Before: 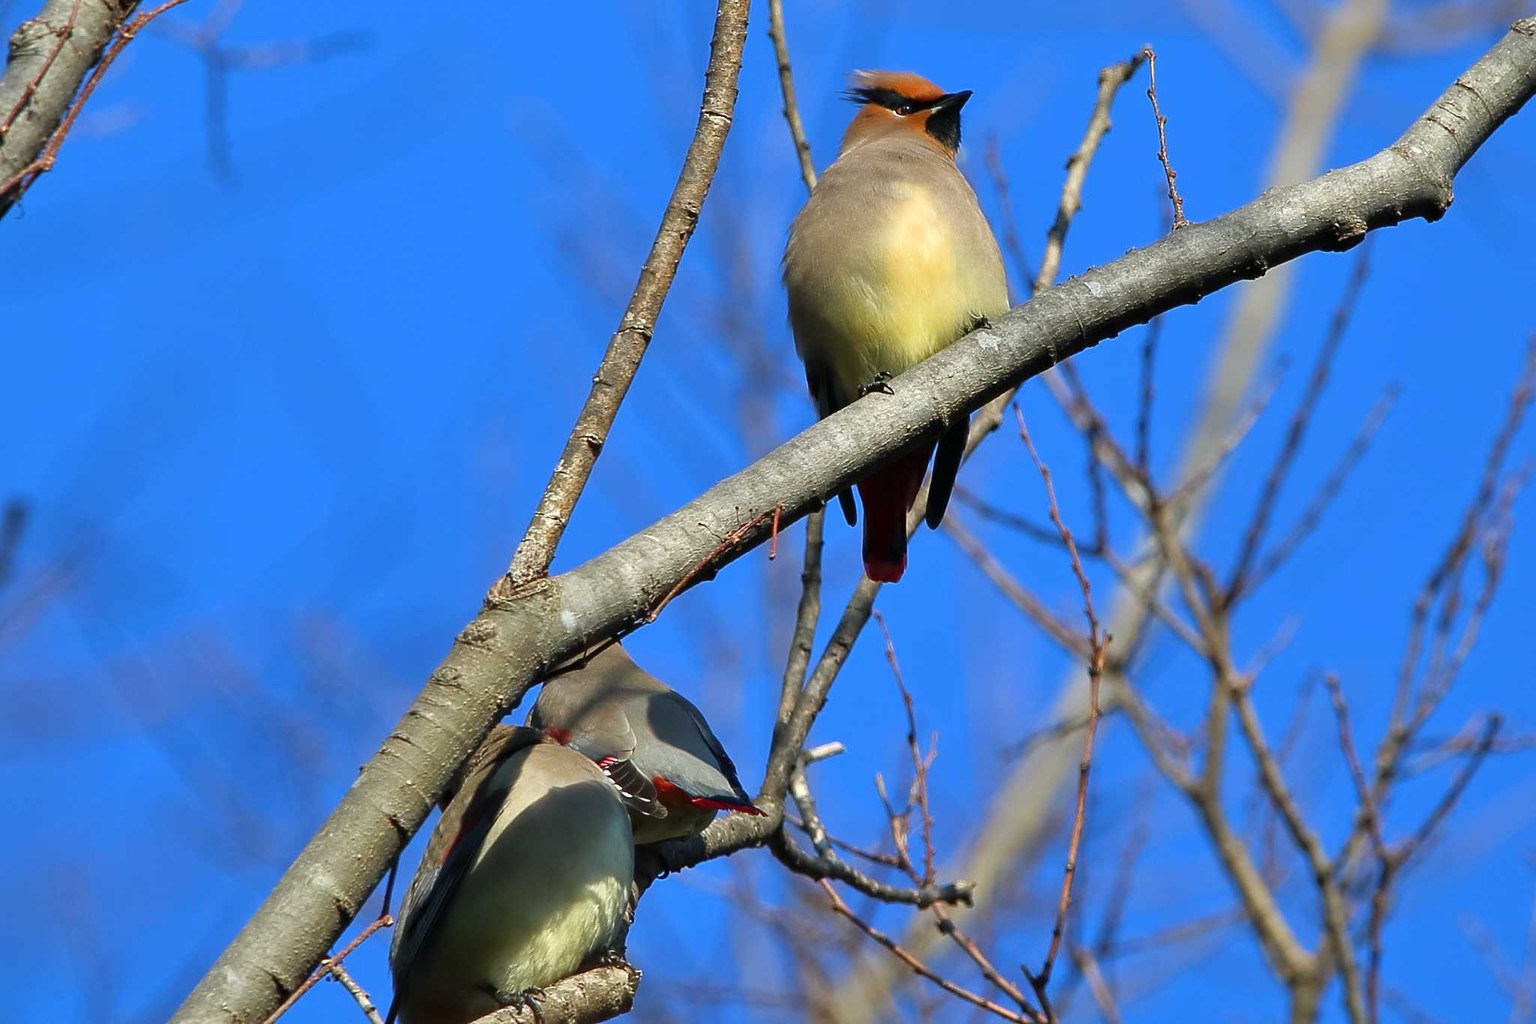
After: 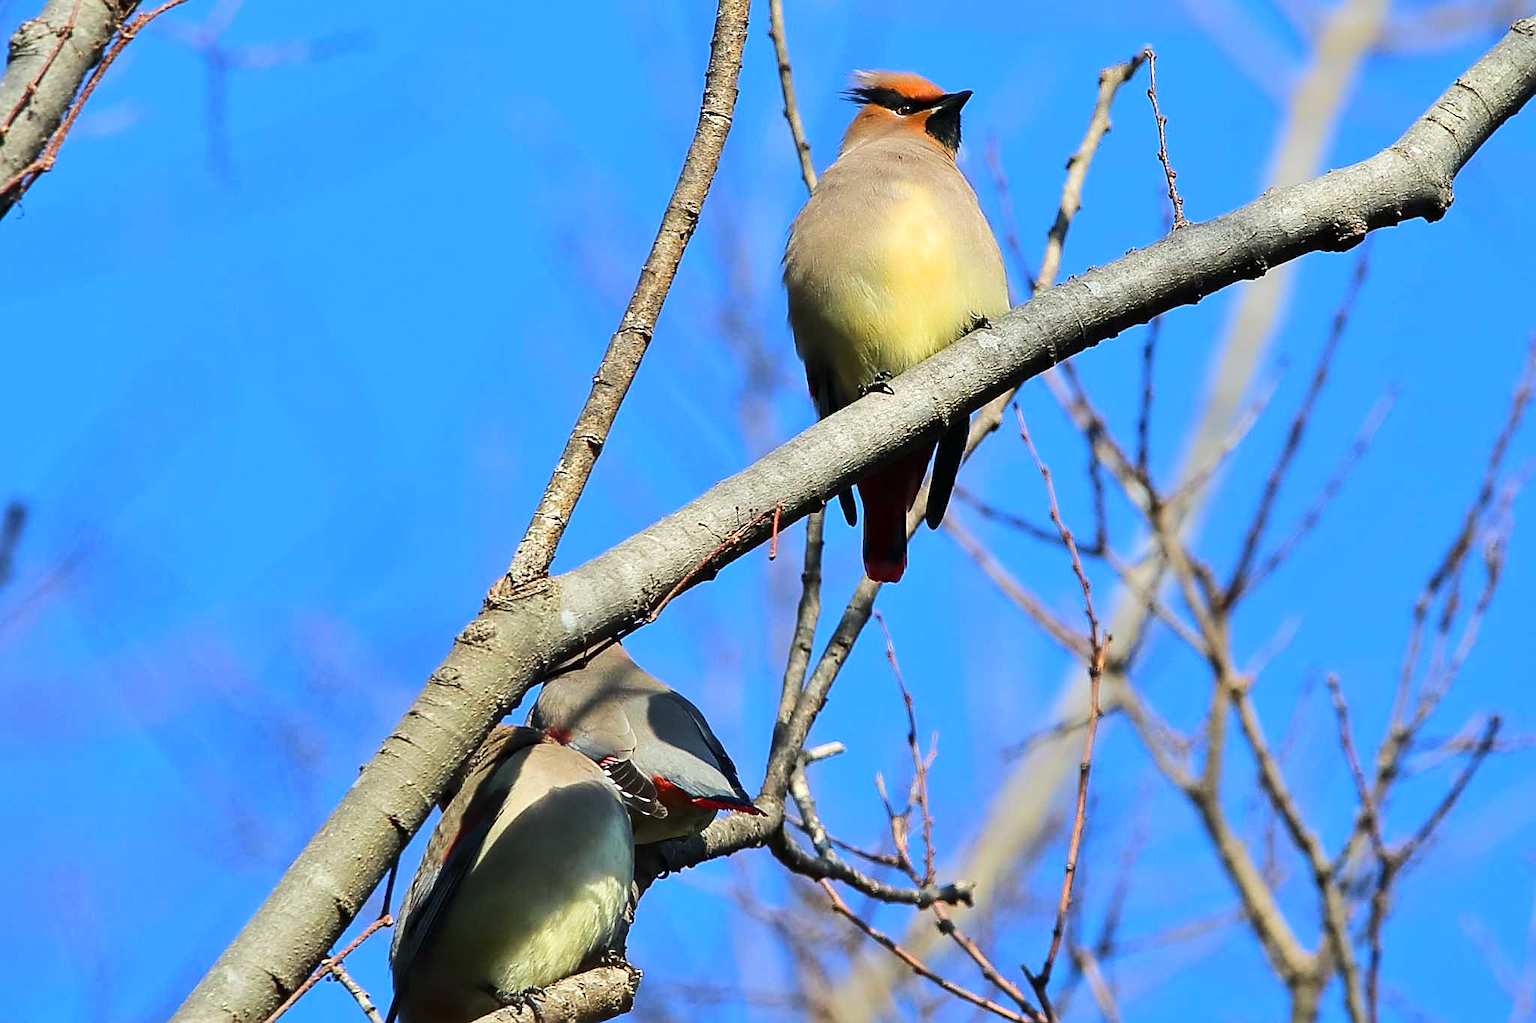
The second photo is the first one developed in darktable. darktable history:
rgb curve: curves: ch0 [(0, 0) (0.284, 0.292) (0.505, 0.644) (1, 1)], compensate middle gray true
sharpen: on, module defaults
